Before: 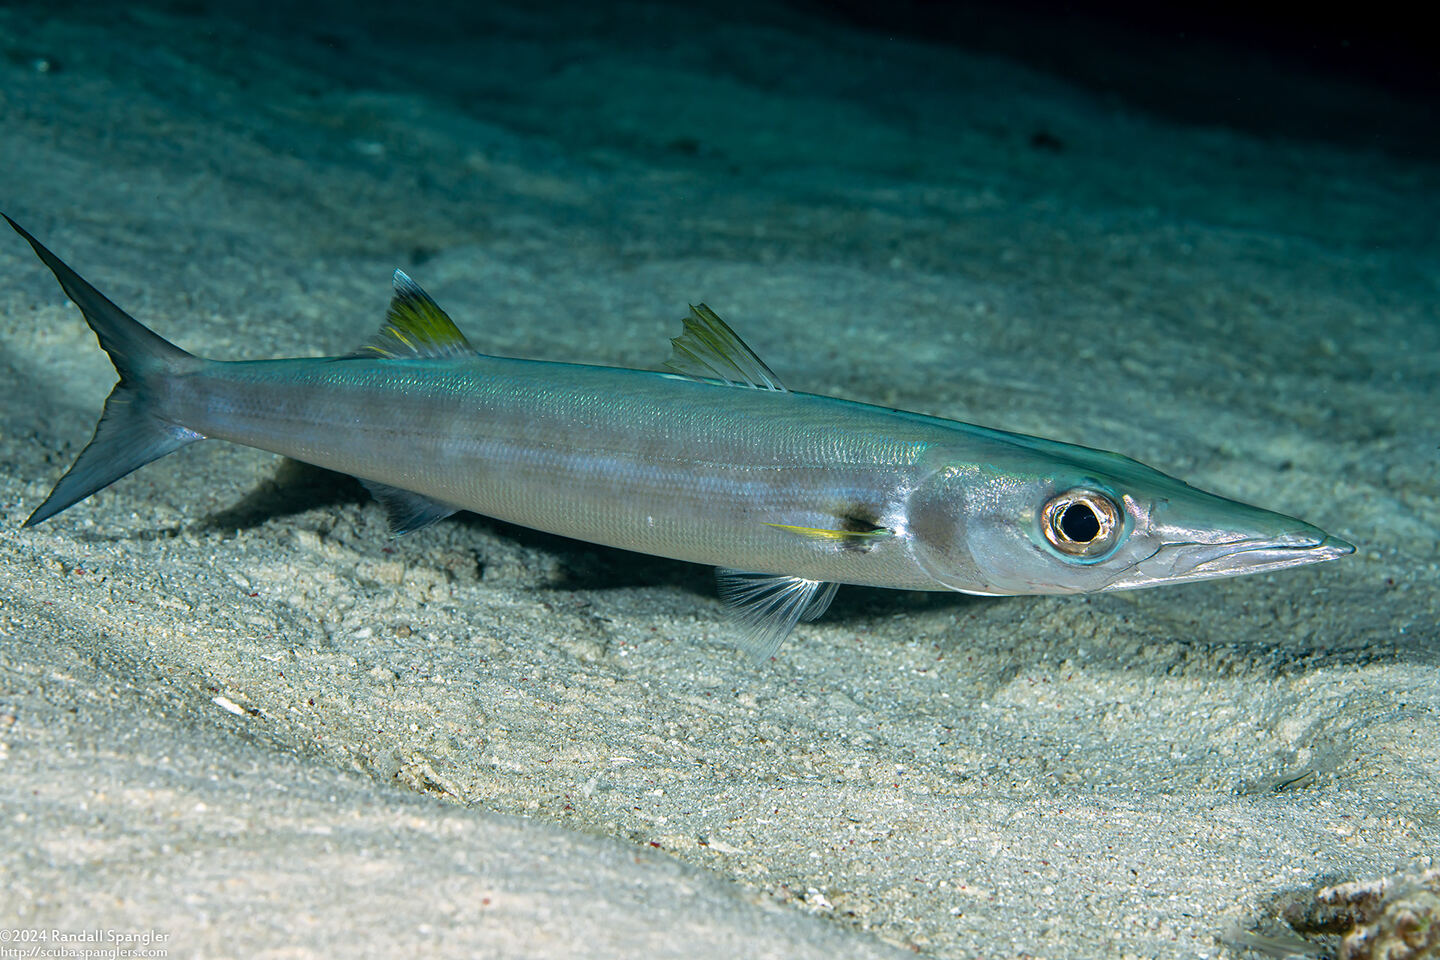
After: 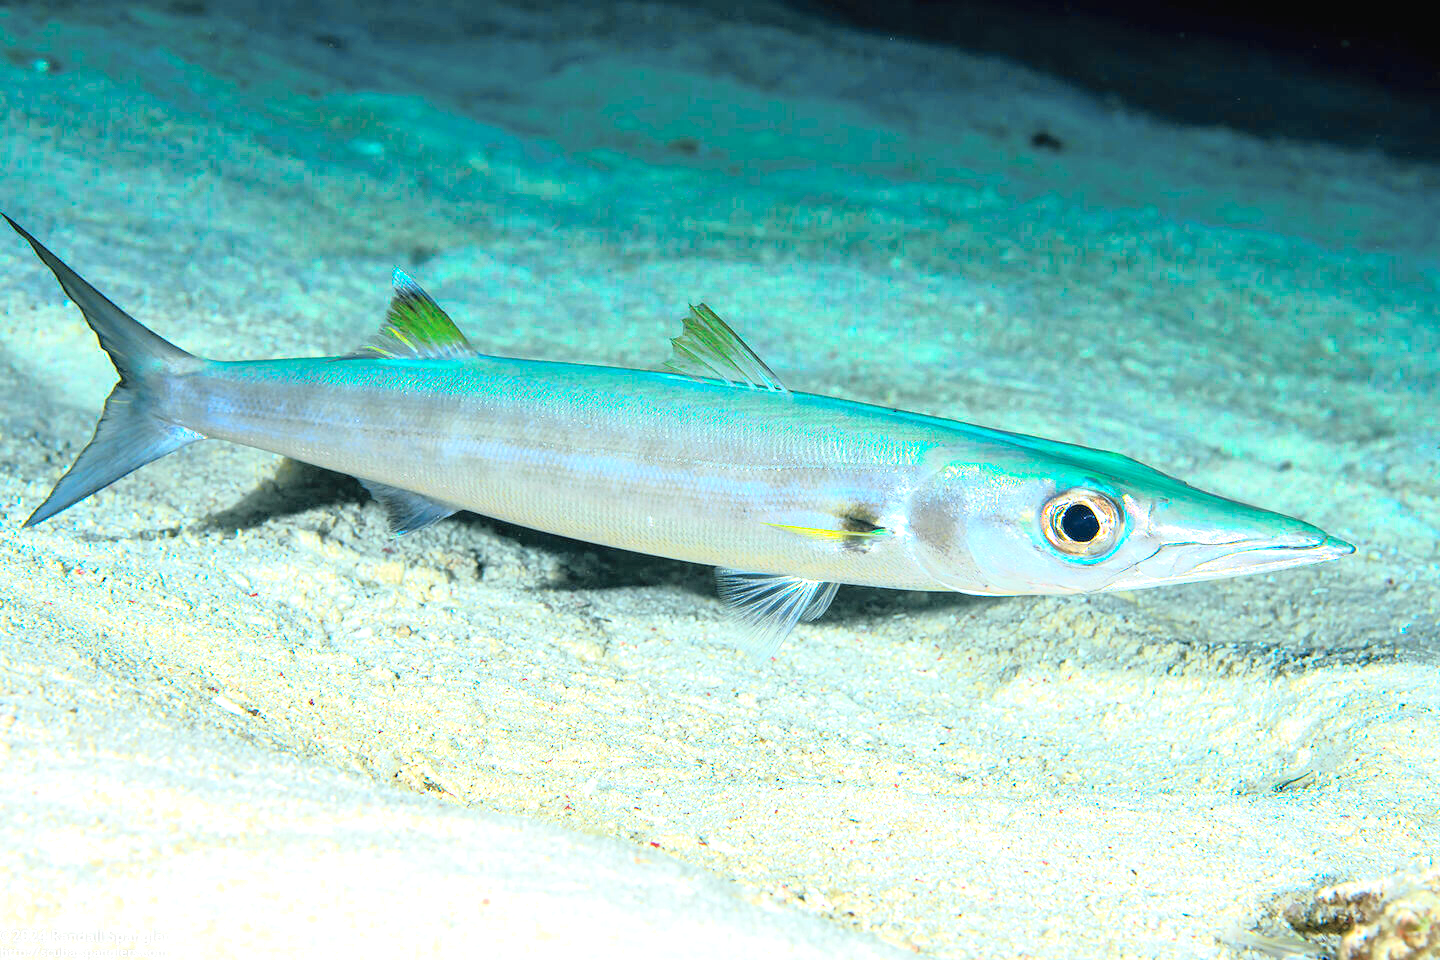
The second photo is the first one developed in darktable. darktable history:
tone curve: curves: ch0 [(0, 0.009) (0.105, 0.08) (0.195, 0.18) (0.283, 0.316) (0.384, 0.434) (0.485, 0.531) (0.638, 0.69) (0.81, 0.872) (1, 0.977)]; ch1 [(0, 0) (0.161, 0.092) (0.35, 0.33) (0.379, 0.401) (0.456, 0.469) (0.502, 0.5) (0.525, 0.514) (0.586, 0.604) (0.642, 0.645) (0.858, 0.817) (1, 0.942)]; ch2 [(0, 0) (0.371, 0.362) (0.437, 0.437) (0.48, 0.49) (0.53, 0.515) (0.56, 0.571) (0.622, 0.606) (0.881, 0.795) (1, 0.929)], color space Lab, independent channels, preserve colors none
contrast brightness saturation: contrast 0.068, brightness 0.172, saturation 0.395
exposure: black level correction 0, exposure 1.2 EV, compensate exposure bias true, compensate highlight preservation false
color correction: highlights b* 0.047
